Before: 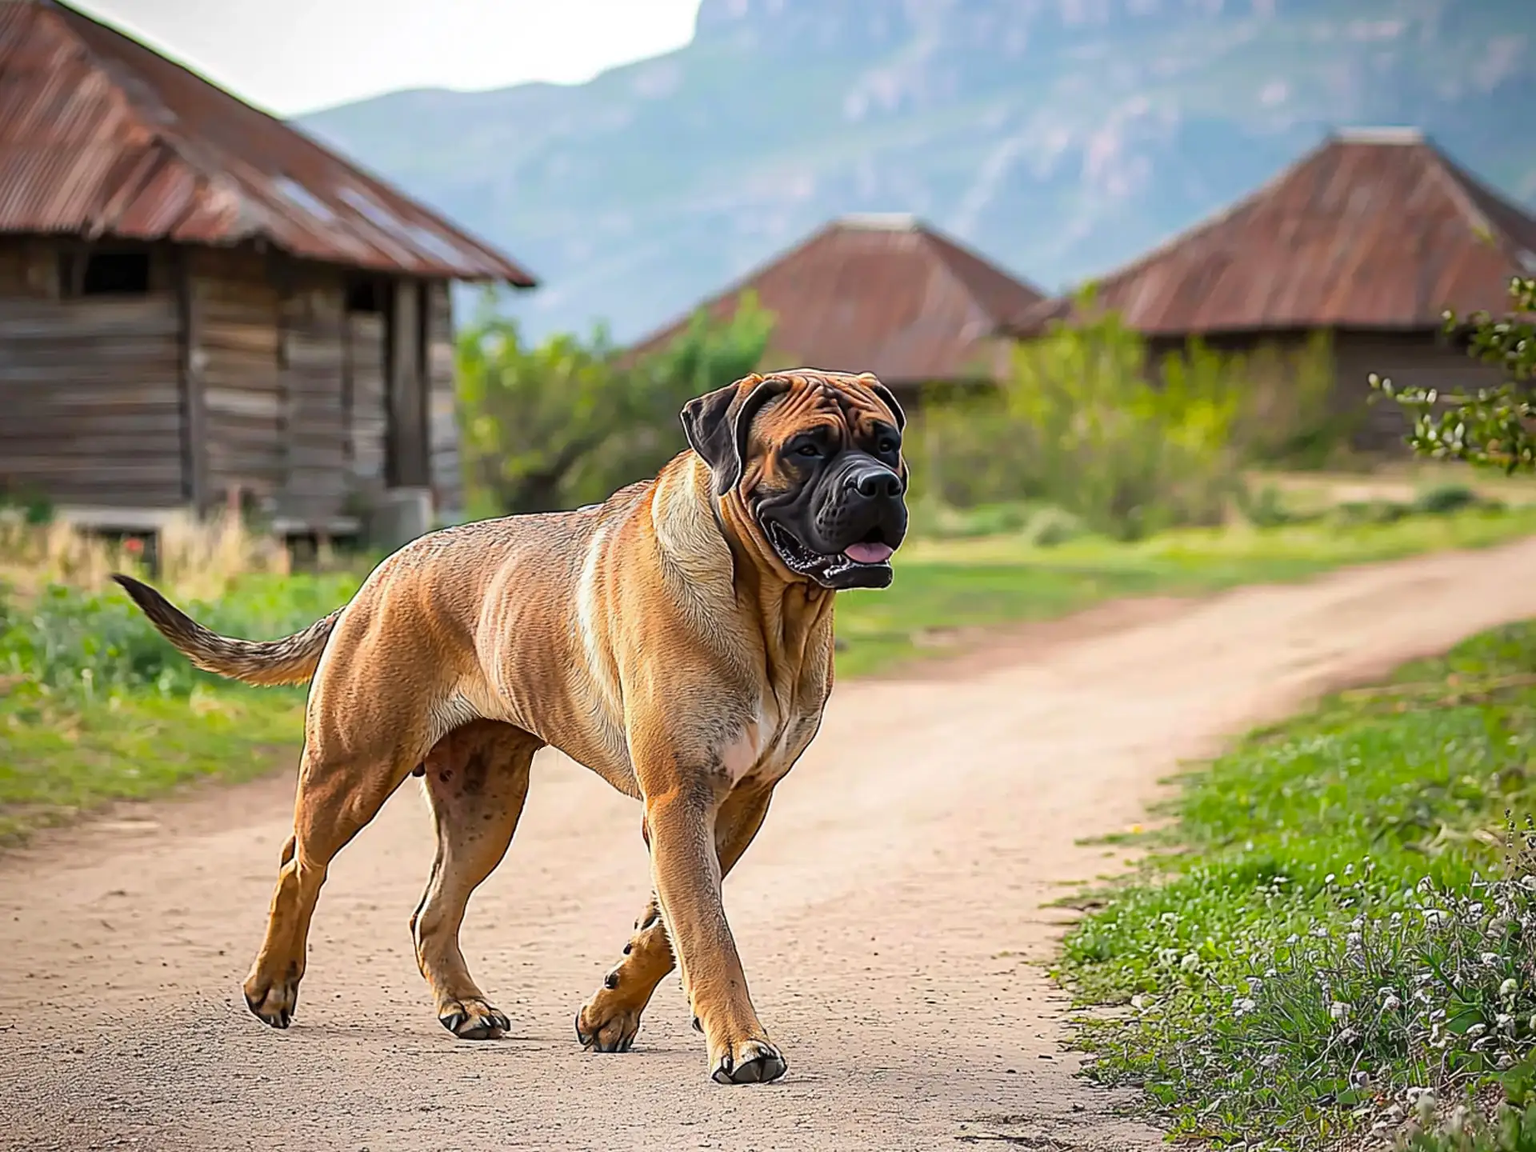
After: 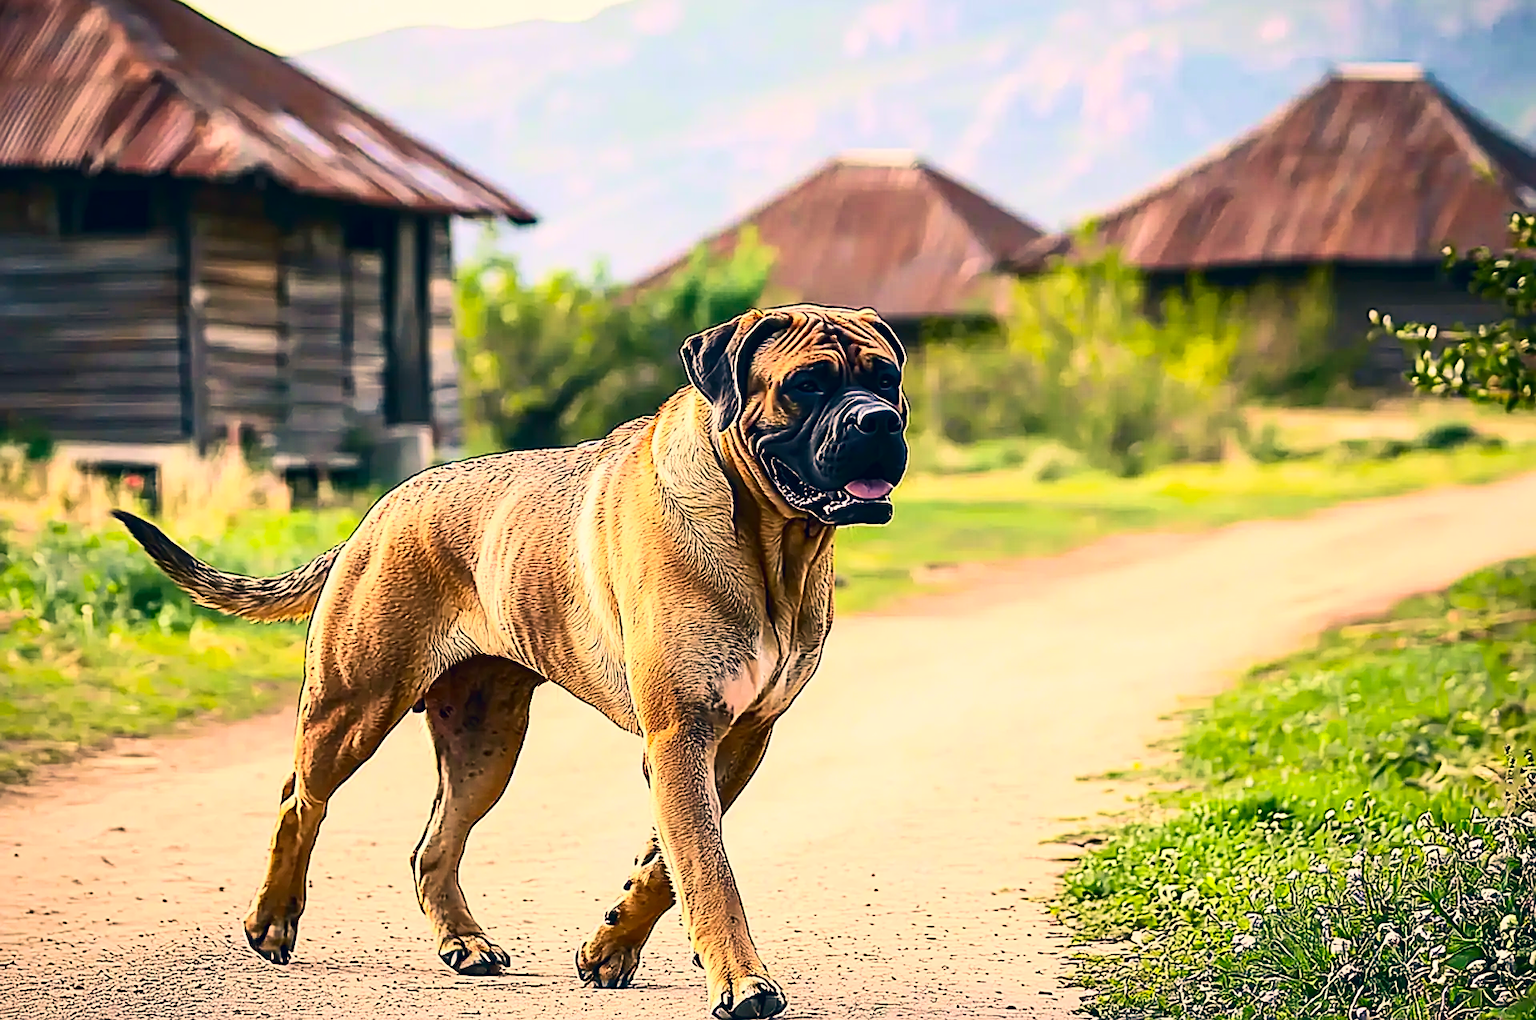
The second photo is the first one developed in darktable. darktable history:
color correction: highlights a* 10.29, highlights b* 14.48, shadows a* -9.86, shadows b* -15.03
crop and rotate: top 5.566%, bottom 5.865%
sharpen: on, module defaults
contrast brightness saturation: contrast 0.414, brightness 0.107, saturation 0.209
velvia: on, module defaults
